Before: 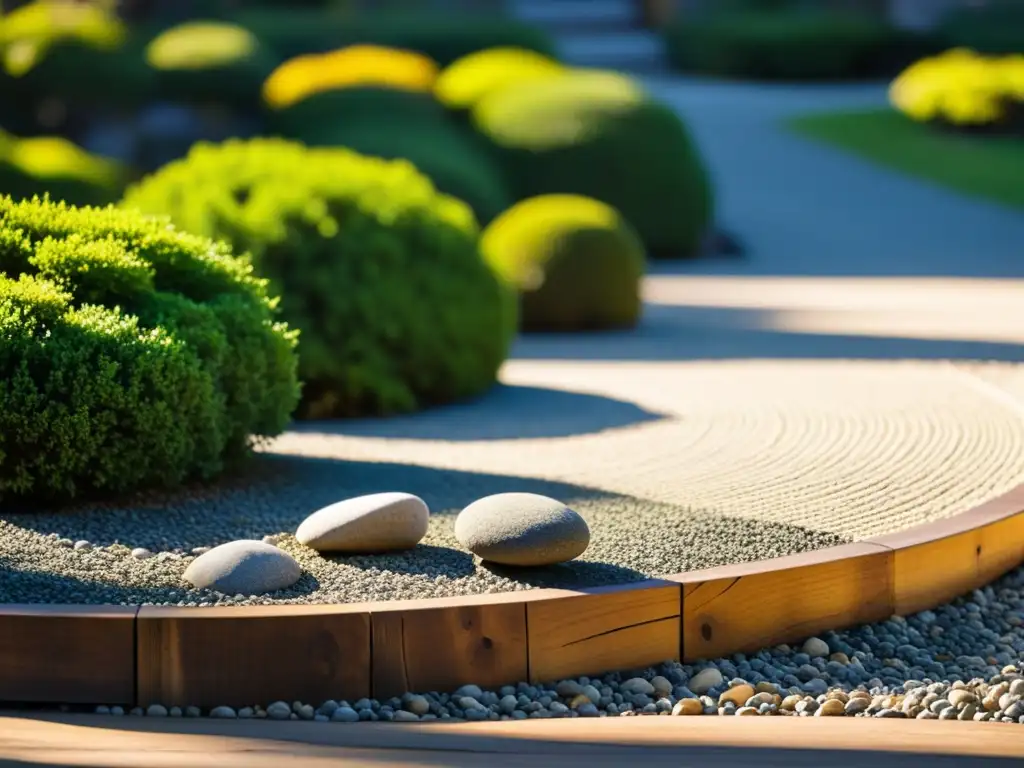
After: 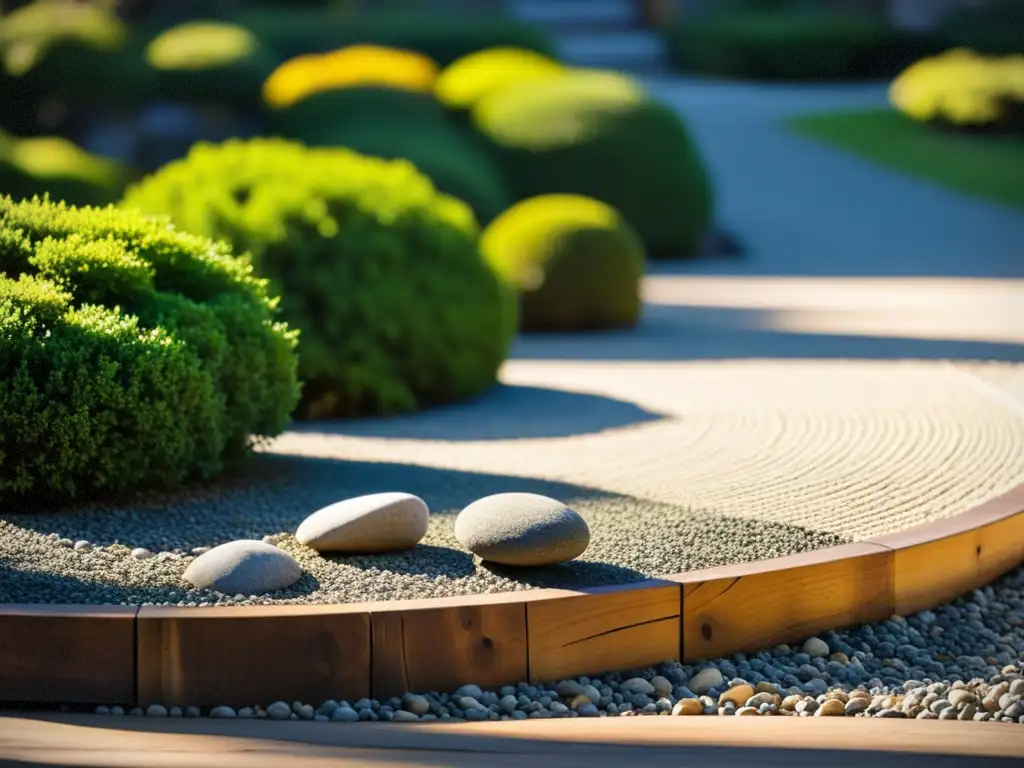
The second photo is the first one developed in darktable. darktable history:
vignetting: fall-off radius 83.21%, brightness -0.866, dithering 8-bit output
